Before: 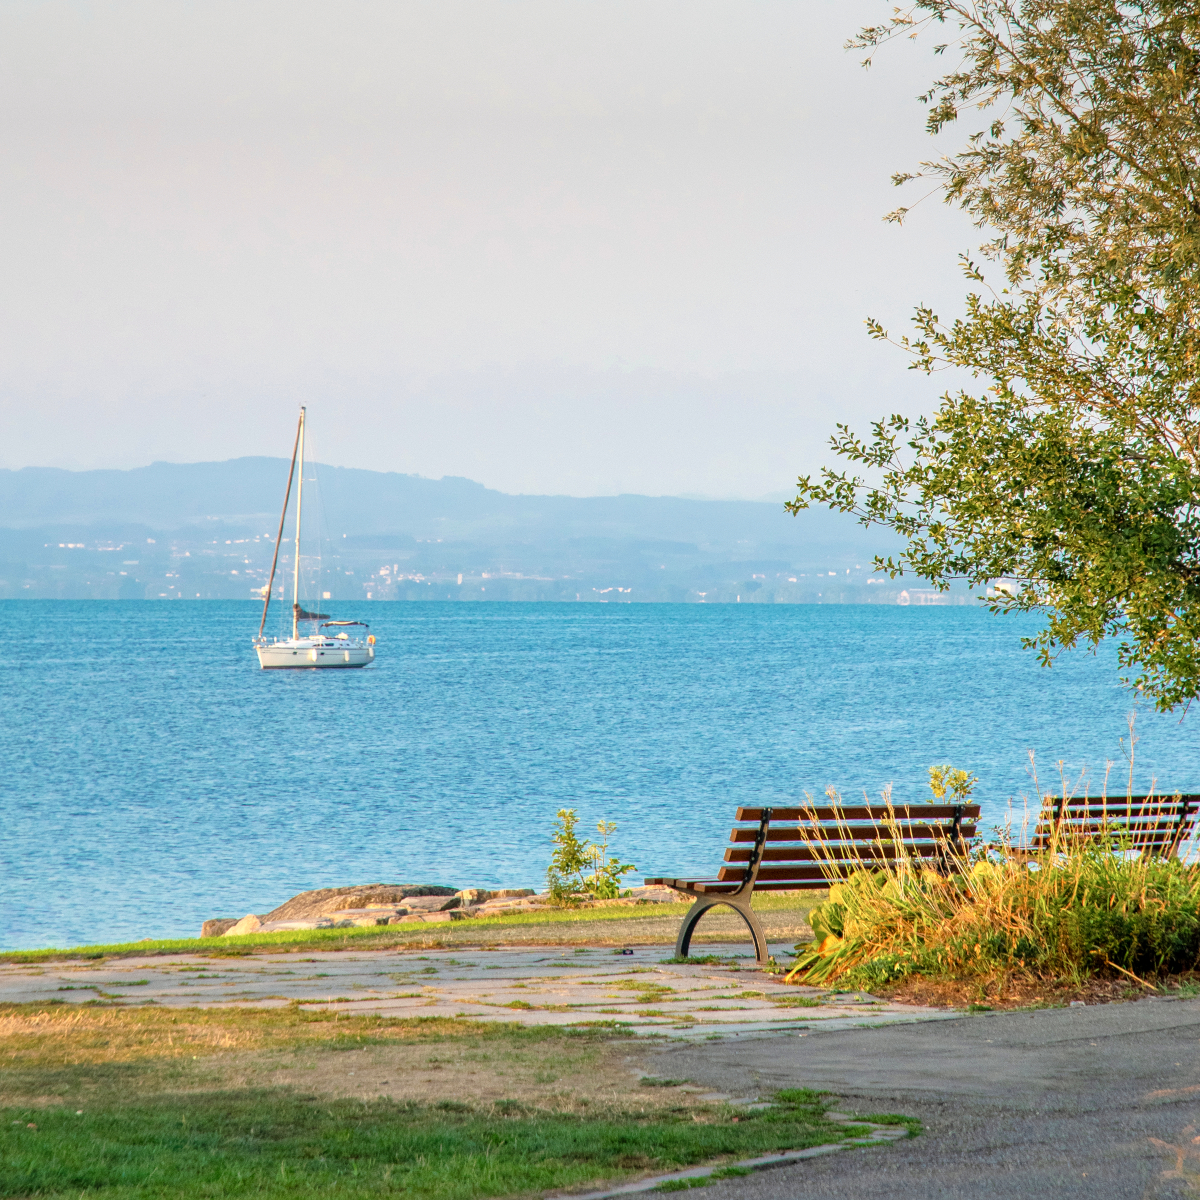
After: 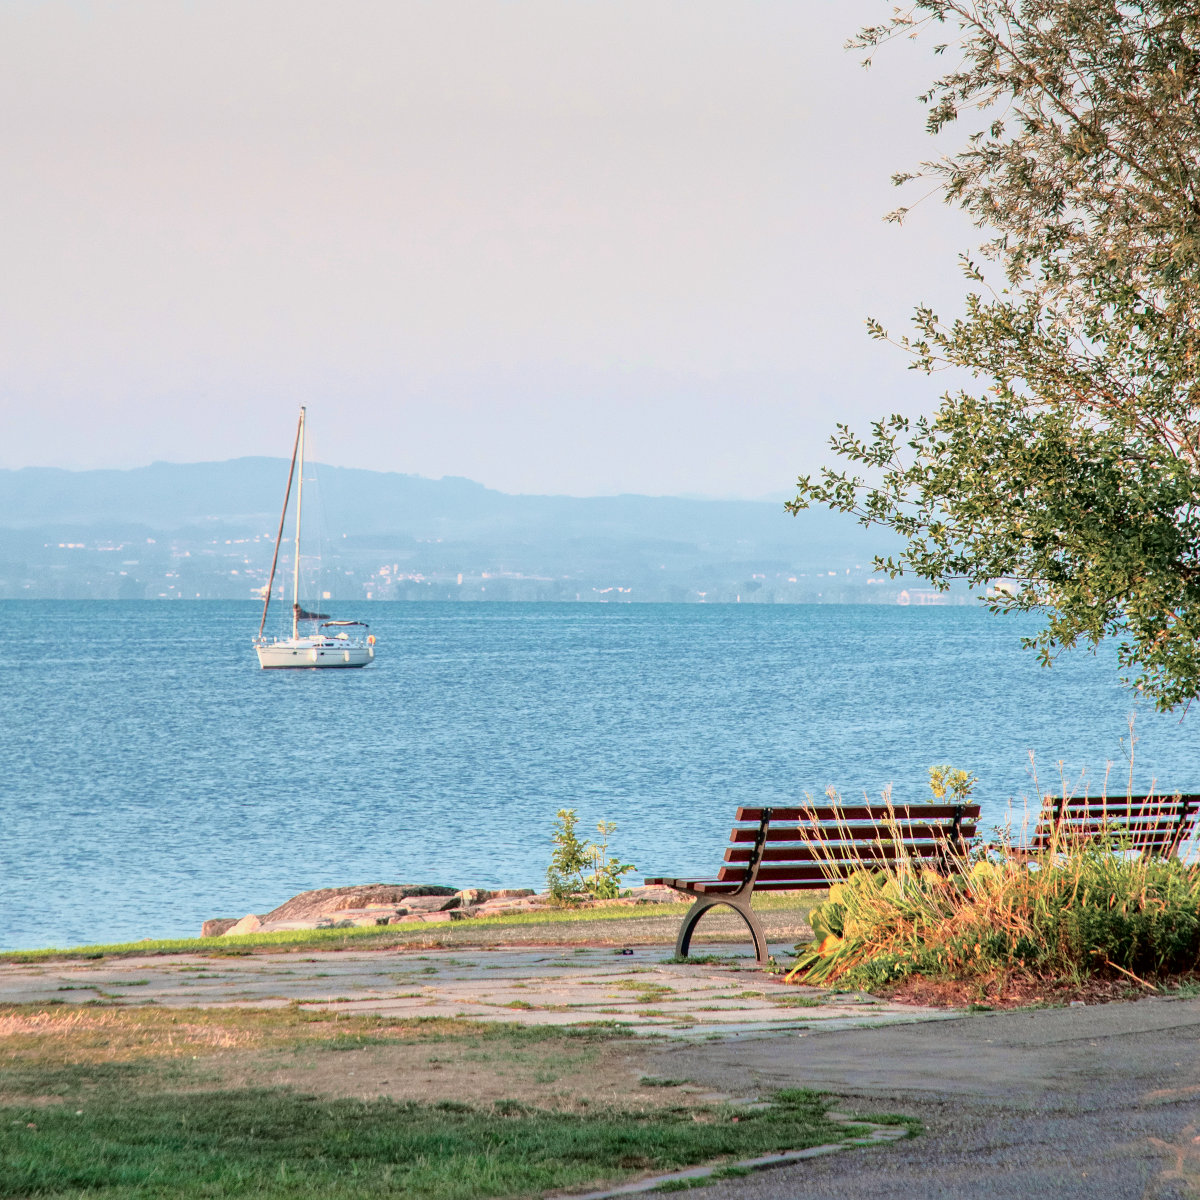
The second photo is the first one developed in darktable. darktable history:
tone curve: curves: ch0 [(0, 0) (0.139, 0.081) (0.304, 0.259) (0.502, 0.505) (0.683, 0.676) (0.761, 0.773) (0.858, 0.858) (0.987, 0.945)]; ch1 [(0, 0) (0.172, 0.123) (0.304, 0.288) (0.414, 0.44) (0.472, 0.473) (0.502, 0.508) (0.54, 0.543) (0.583, 0.601) (0.638, 0.654) (0.741, 0.783) (1, 1)]; ch2 [(0, 0) (0.411, 0.424) (0.485, 0.476) (0.502, 0.502) (0.557, 0.54) (0.631, 0.576) (1, 1)], color space Lab, independent channels, preserve colors none
